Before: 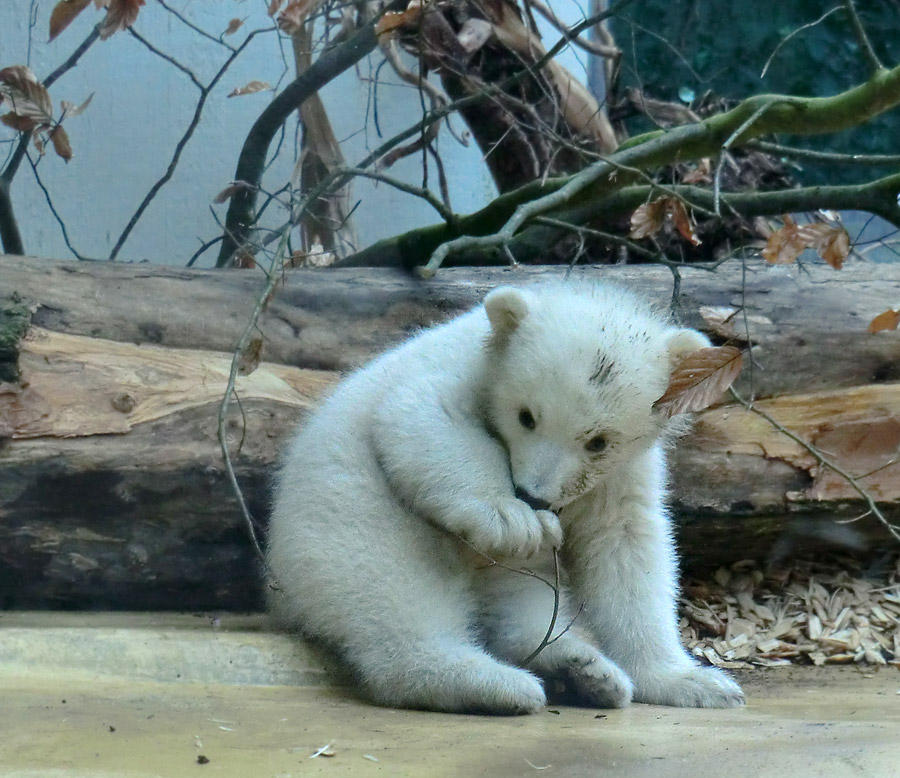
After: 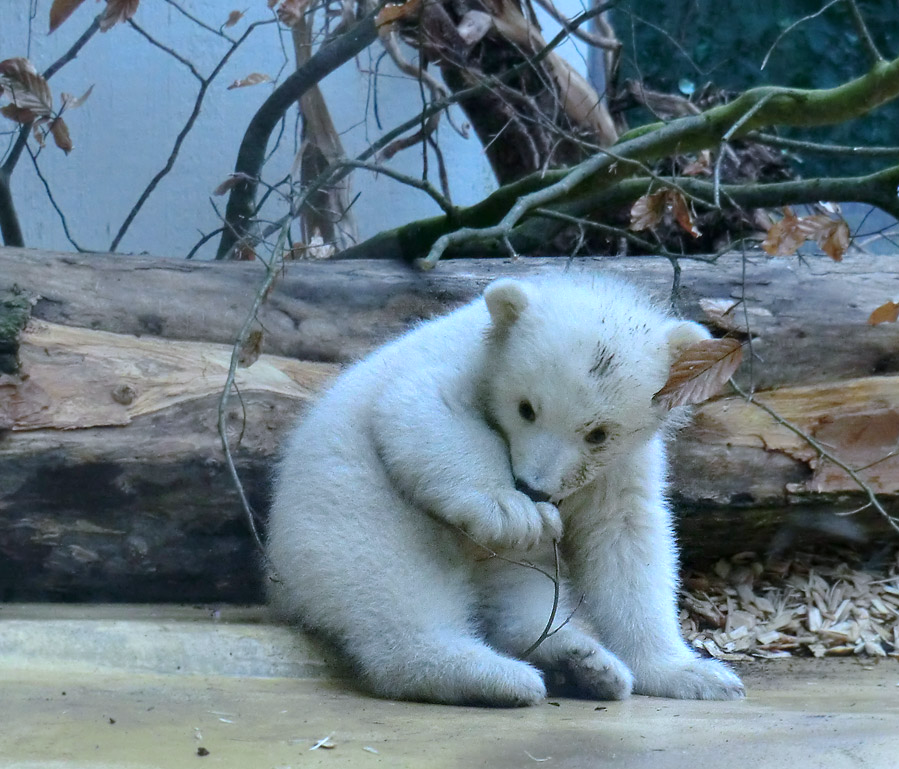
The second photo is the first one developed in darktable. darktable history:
crop: top 1.049%, right 0.001%
white balance: red 0.967, blue 1.119, emerald 0.756
